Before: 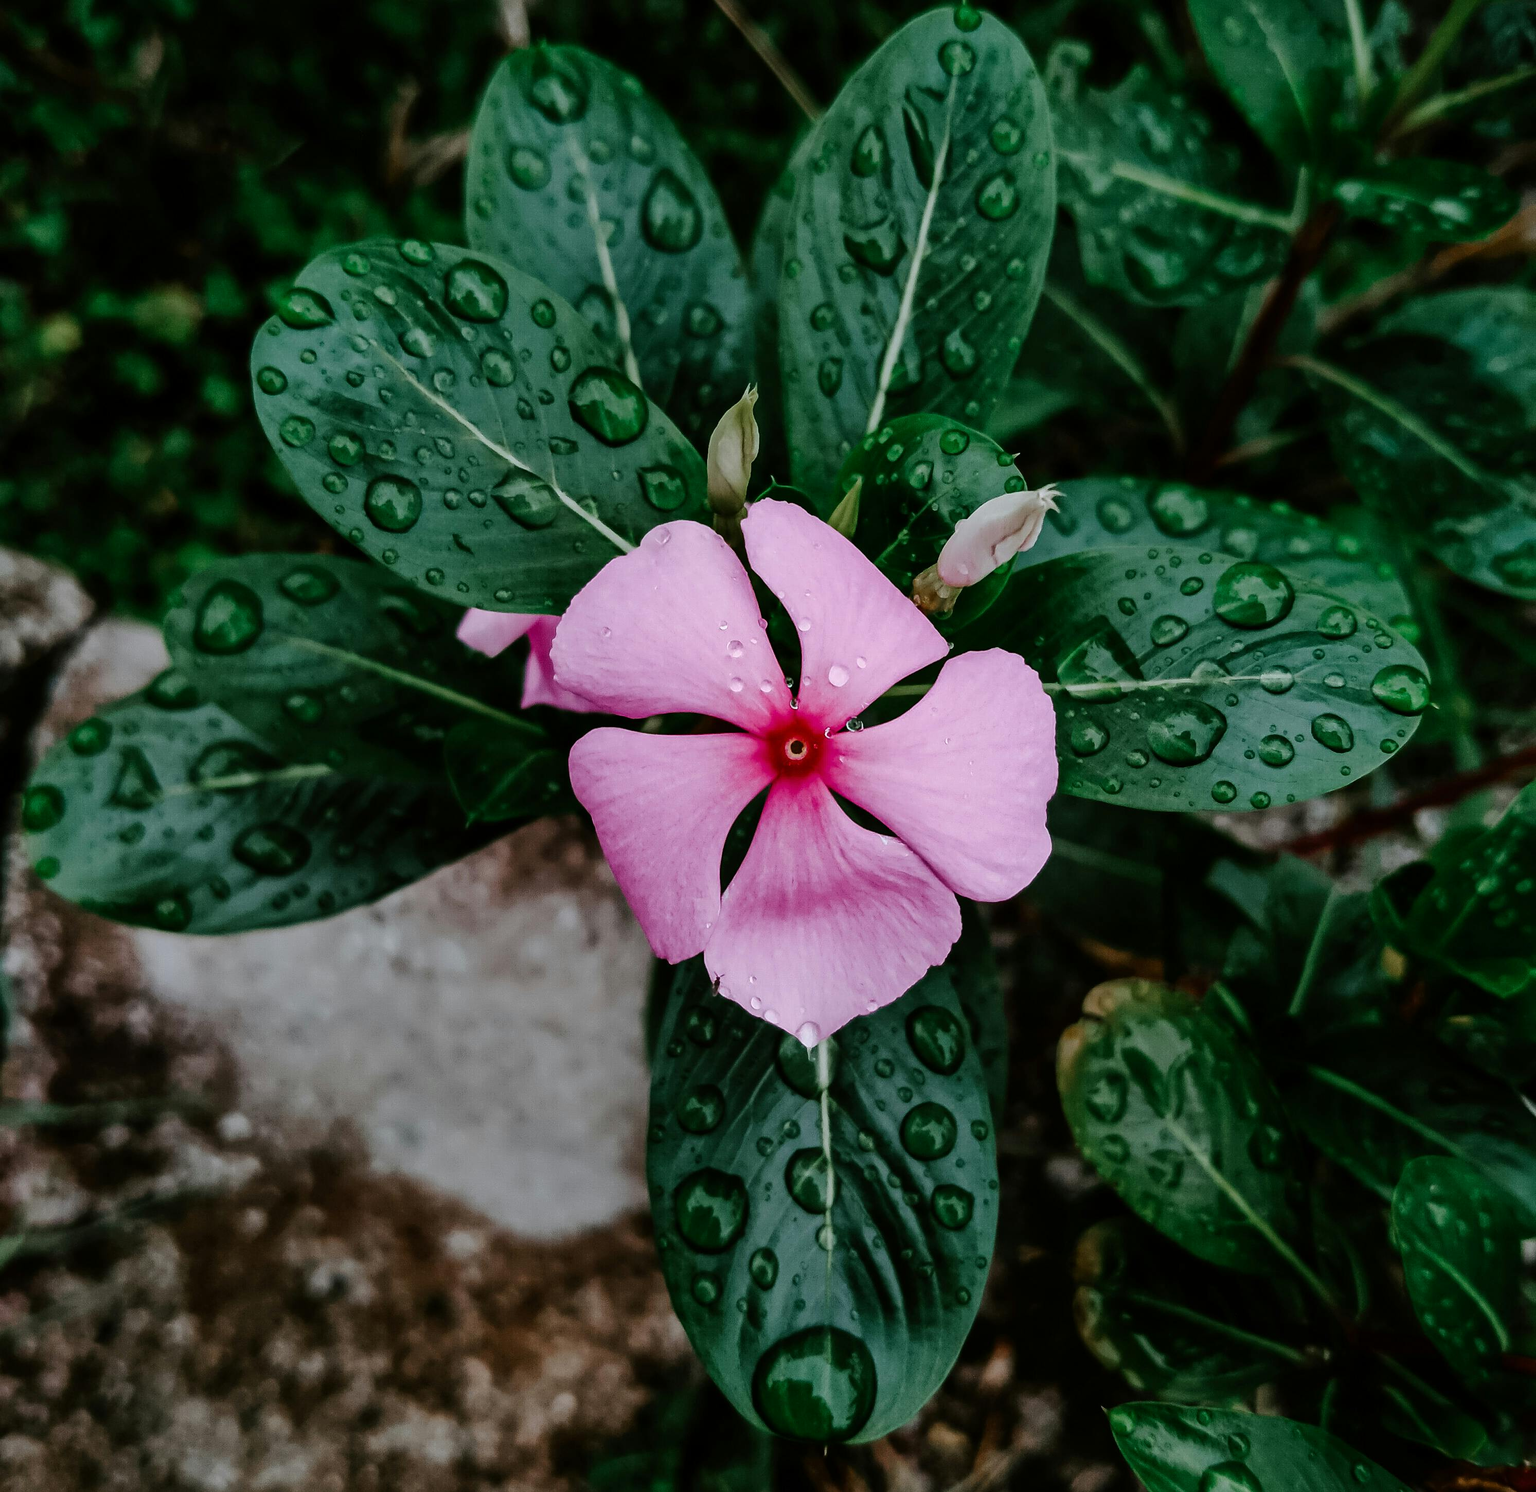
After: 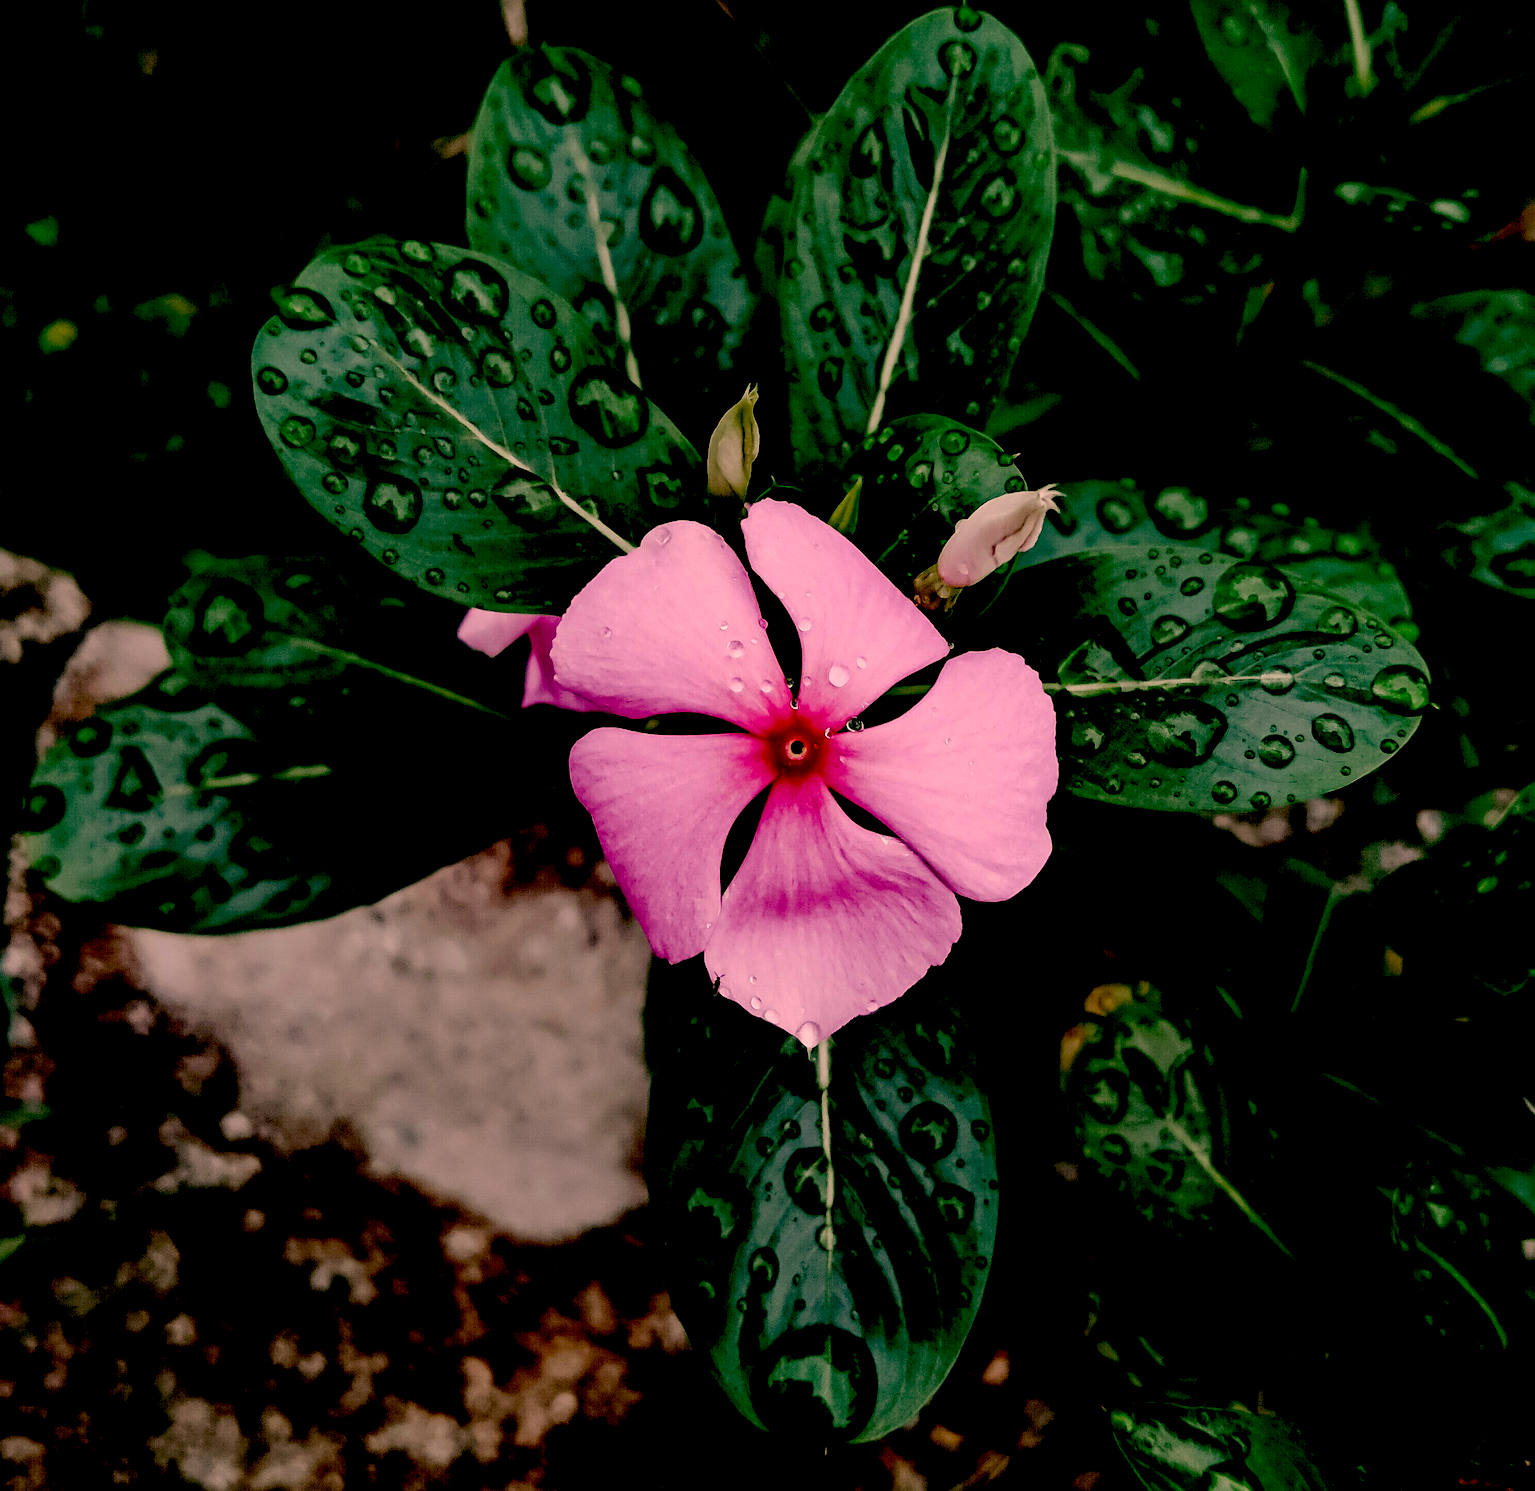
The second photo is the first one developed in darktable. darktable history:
color correction: highlights a* 21.88, highlights b* 21.73
shadows and highlights: shadows -10.78, white point adjustment 1.51, highlights 8.66
exposure: black level correction 0.049, exposure 0.013 EV, compensate highlight preservation false
